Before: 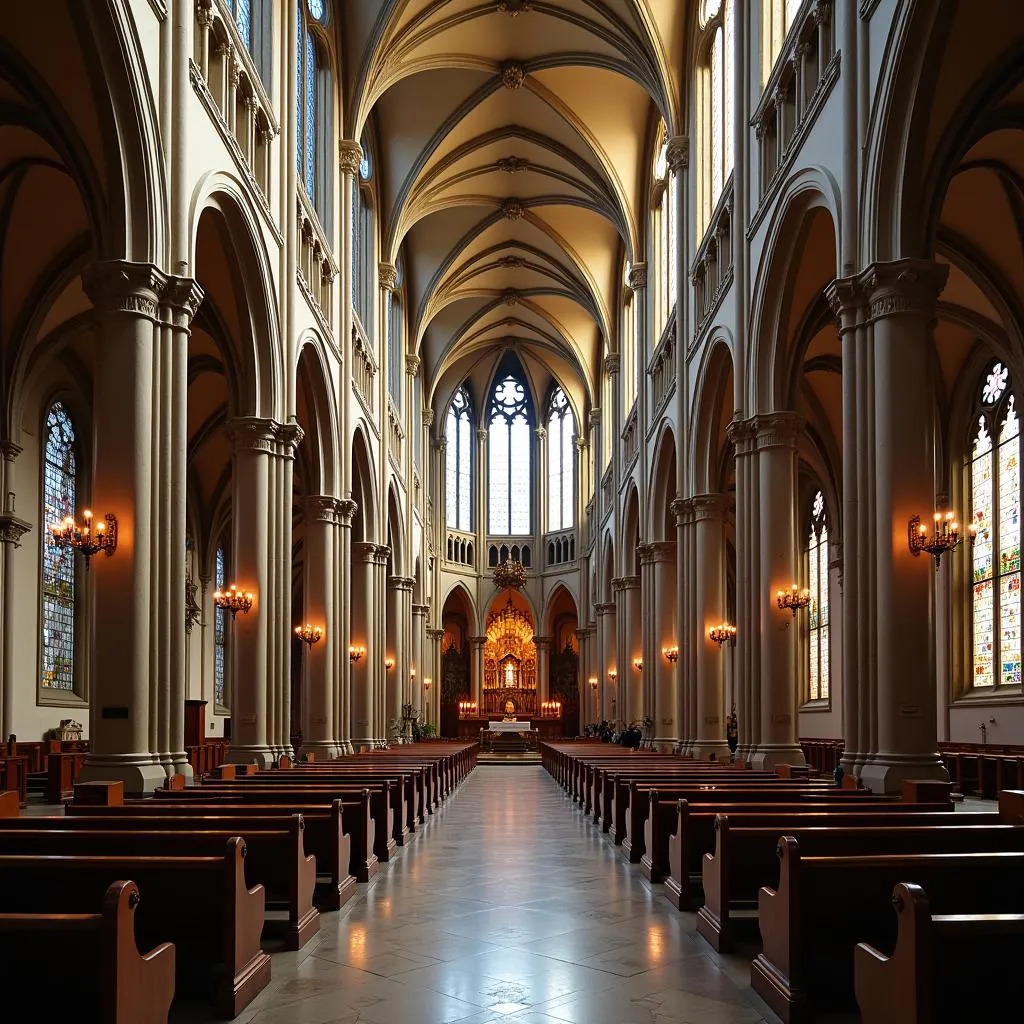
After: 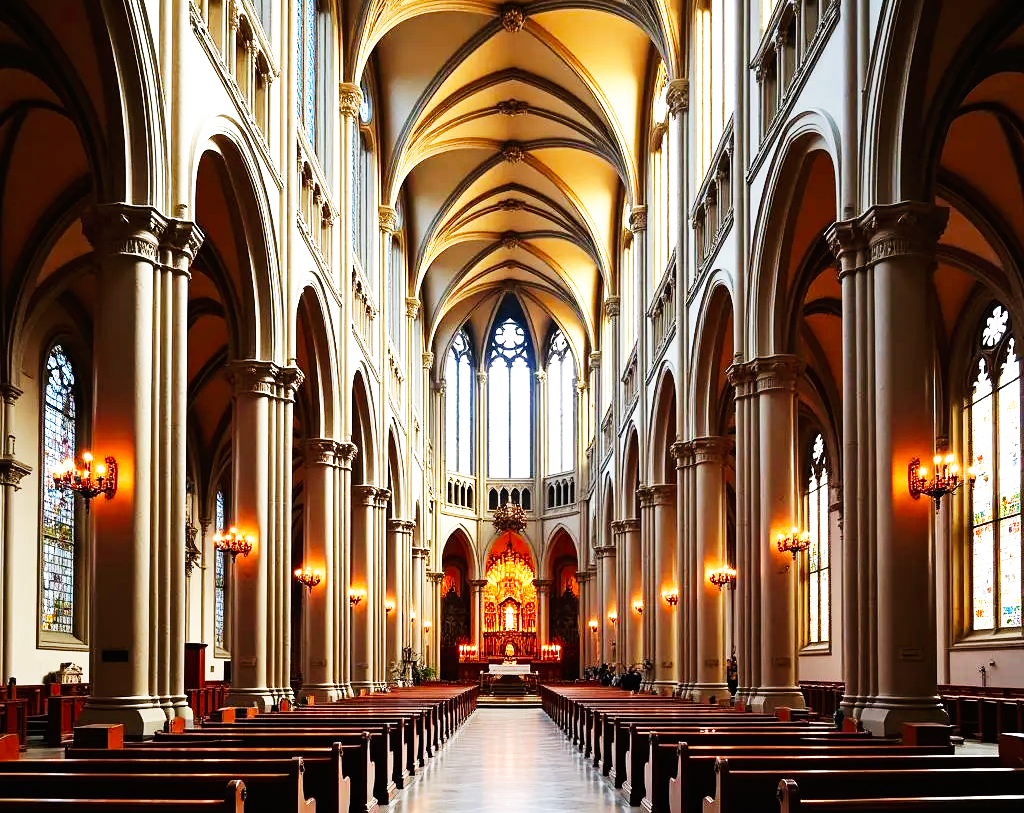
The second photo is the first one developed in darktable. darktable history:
crop and rotate: top 5.659%, bottom 14.936%
base curve: curves: ch0 [(0, 0) (0.007, 0.004) (0.027, 0.03) (0.046, 0.07) (0.207, 0.54) (0.442, 0.872) (0.673, 0.972) (1, 1)], preserve colors none
exposure: exposure 0.297 EV, compensate highlight preservation false
